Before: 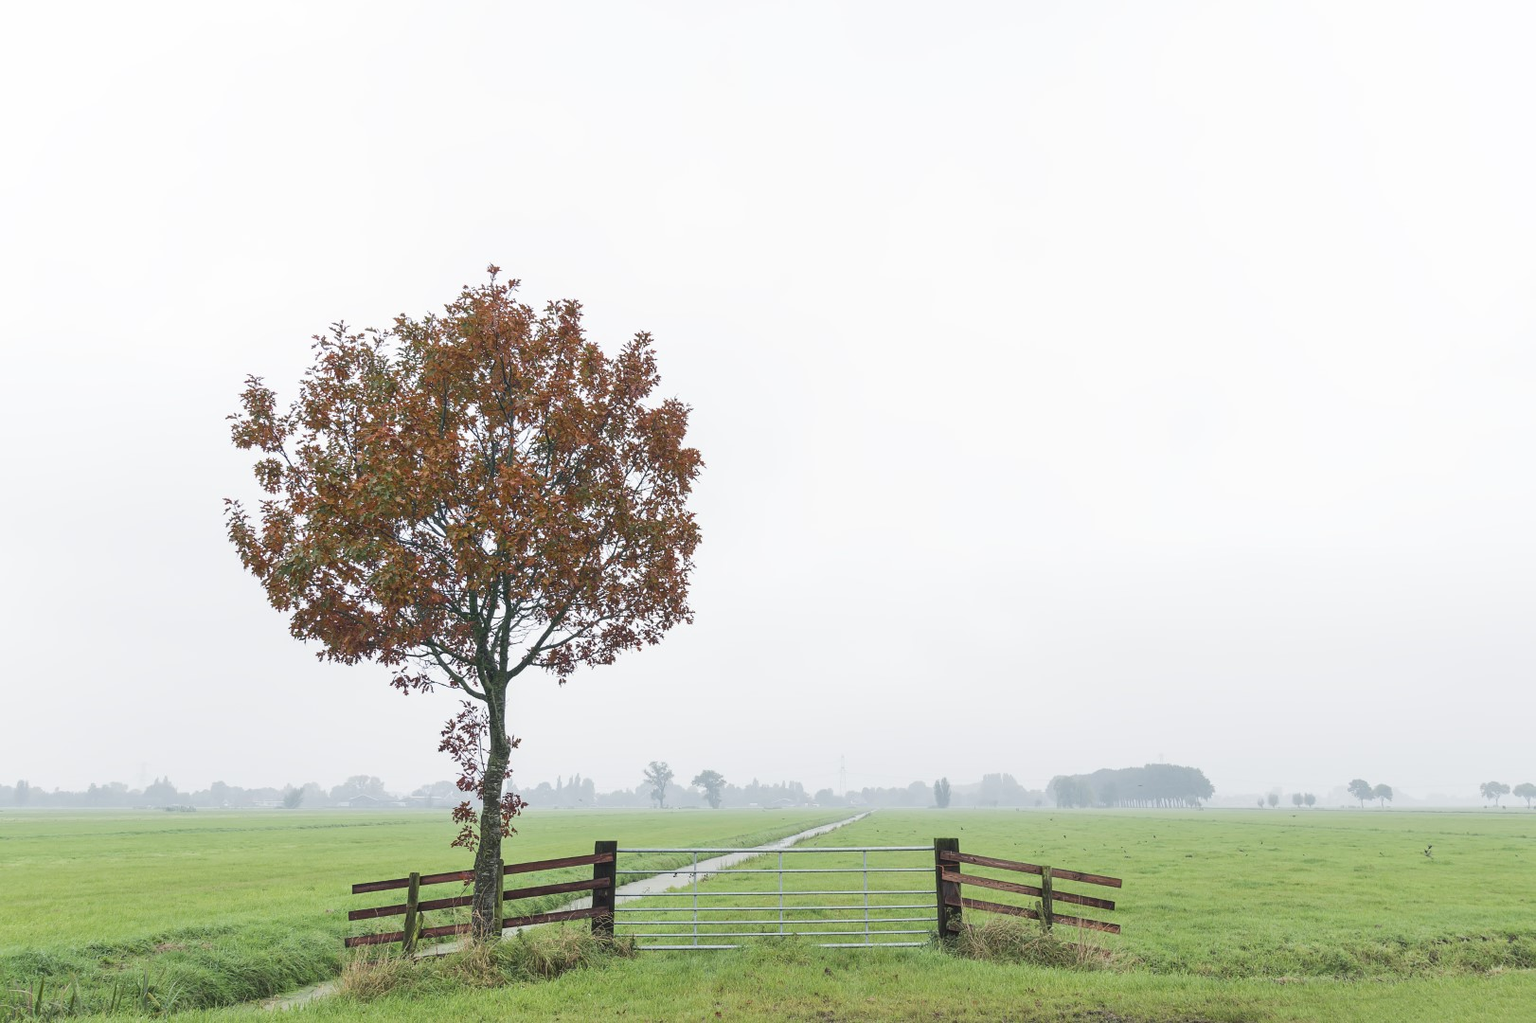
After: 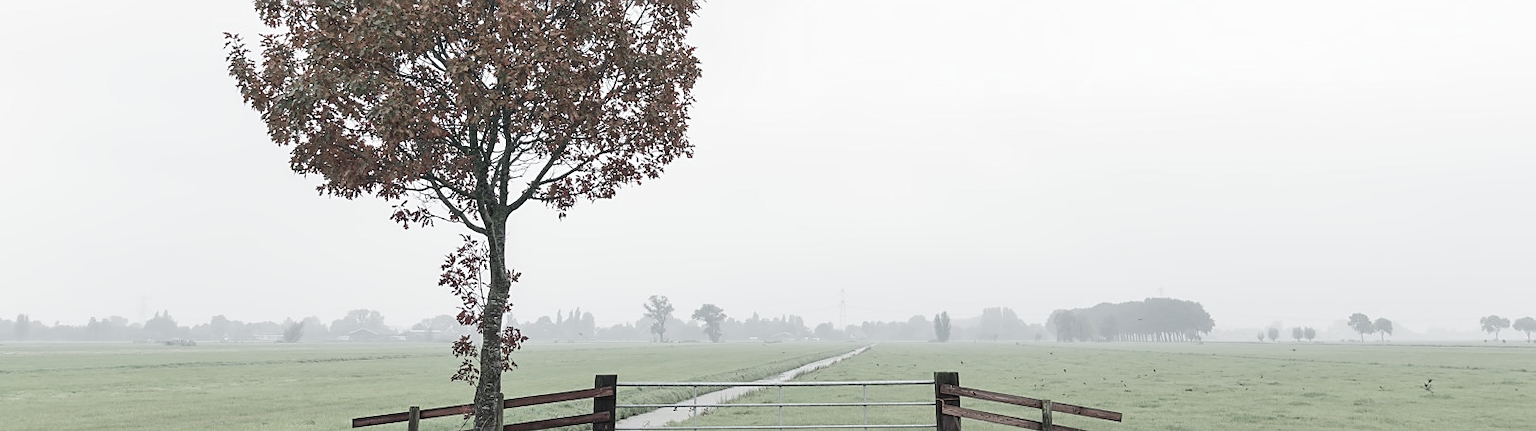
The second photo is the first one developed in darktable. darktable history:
color zones: curves: ch1 [(0, 0.34) (0.143, 0.164) (0.286, 0.152) (0.429, 0.176) (0.571, 0.173) (0.714, 0.188) (0.857, 0.199) (1, 0.34)]
crop: top 45.579%, bottom 12.196%
exposure: black level correction 0.001, exposure 0.017 EV, compensate highlight preservation false
sharpen: radius 1.812, amount 0.392, threshold 1.175
